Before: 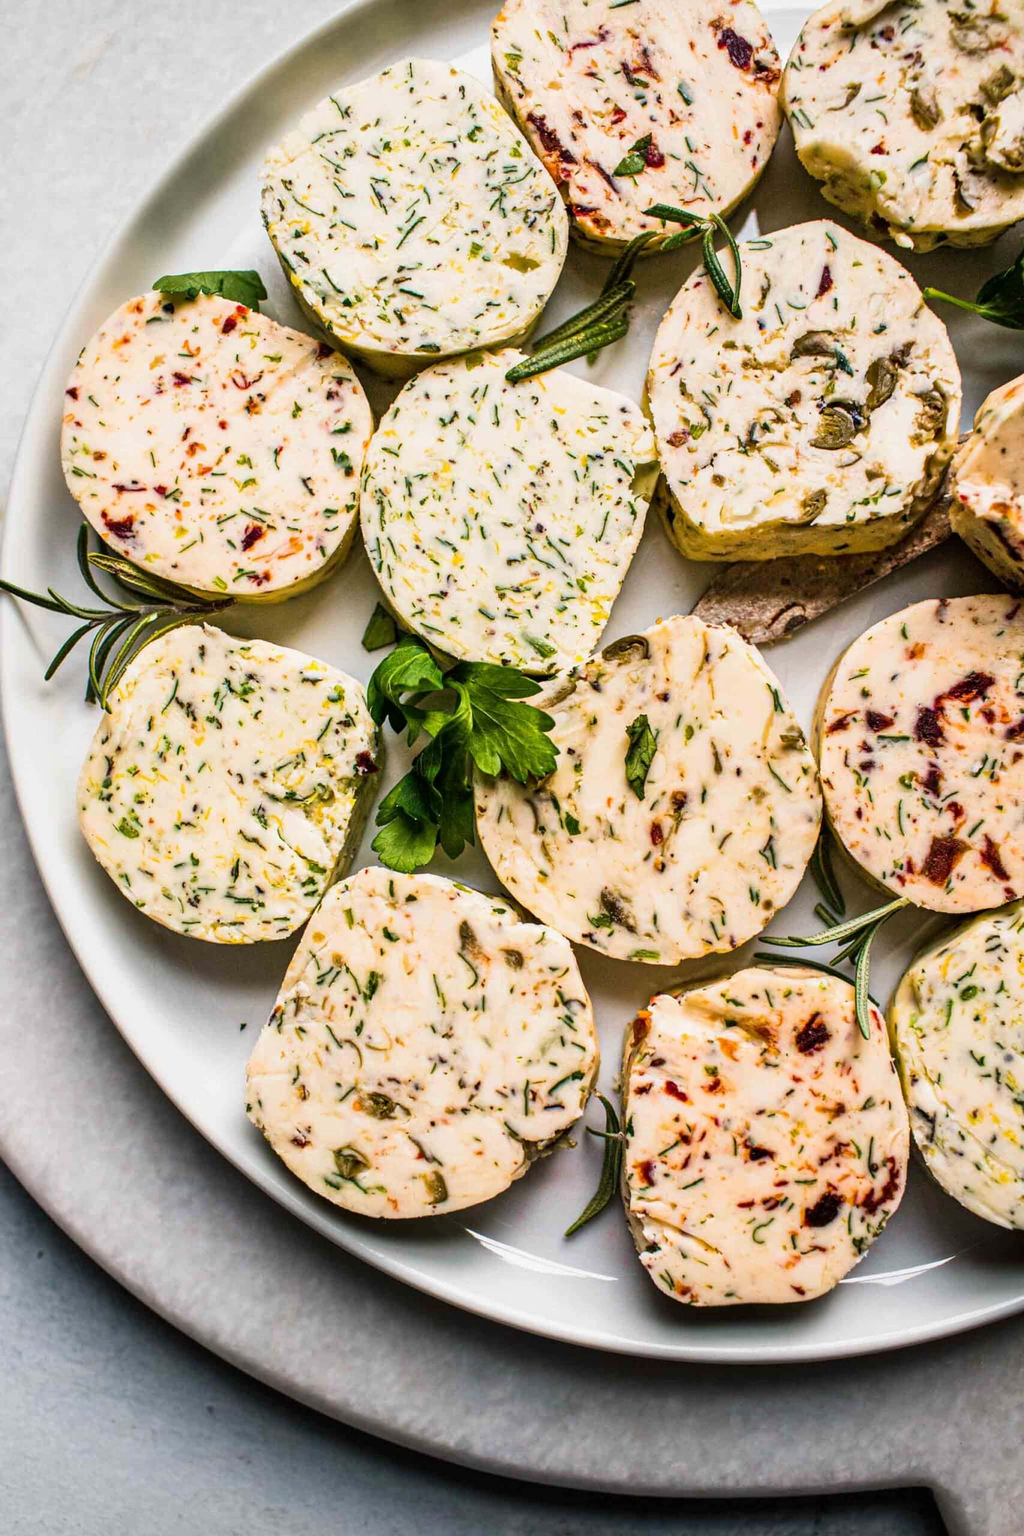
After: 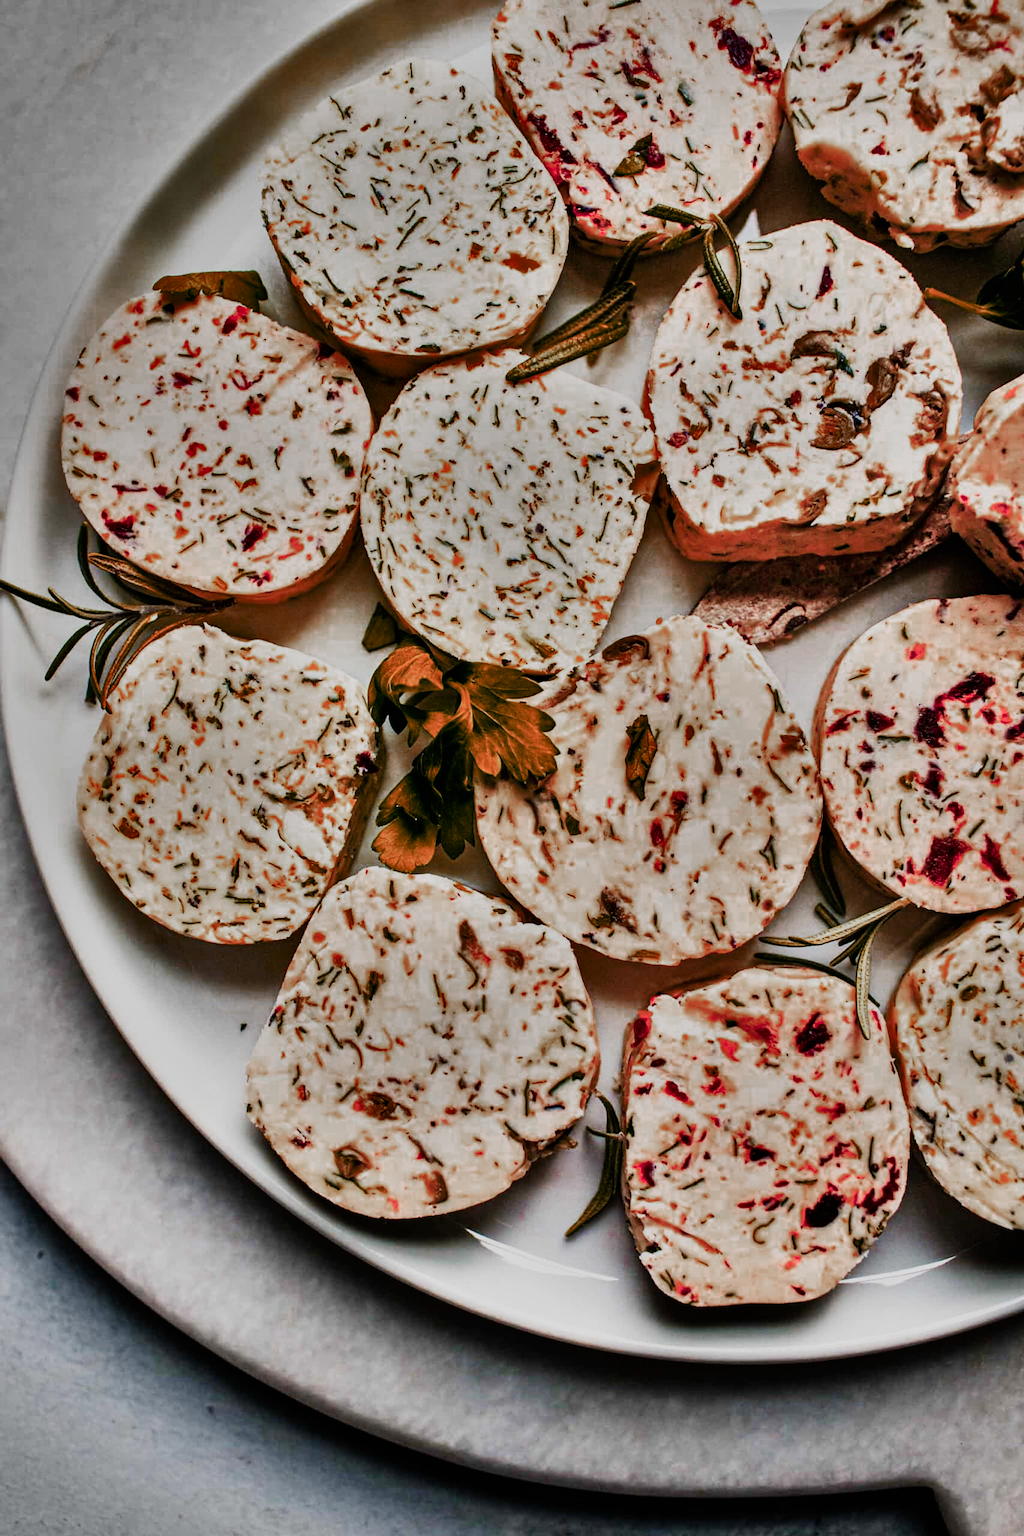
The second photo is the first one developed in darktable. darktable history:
color zones: curves: ch0 [(0.006, 0.385) (0.143, 0.563) (0.243, 0.321) (0.352, 0.464) (0.516, 0.456) (0.625, 0.5) (0.75, 0.5) (0.875, 0.5)]; ch1 [(0, 0.5) (0.134, 0.504) (0.246, 0.463) (0.421, 0.515) (0.5, 0.56) (0.625, 0.5) (0.75, 0.5) (0.875, 0.5)]; ch2 [(0, 0.5) (0.131, 0.426) (0.307, 0.289) (0.38, 0.188) (0.513, 0.216) (0.625, 0.548) (0.75, 0.468) (0.838, 0.396) (0.971, 0.311)]
sigmoid: contrast 1.6, skew -0.2, preserve hue 0%, red attenuation 0.1, red rotation 0.035, green attenuation 0.1, green rotation -0.017, blue attenuation 0.15, blue rotation -0.052, base primaries Rec2020
shadows and highlights: shadows 19.13, highlights -83.41, soften with gaussian
tone equalizer: on, module defaults
